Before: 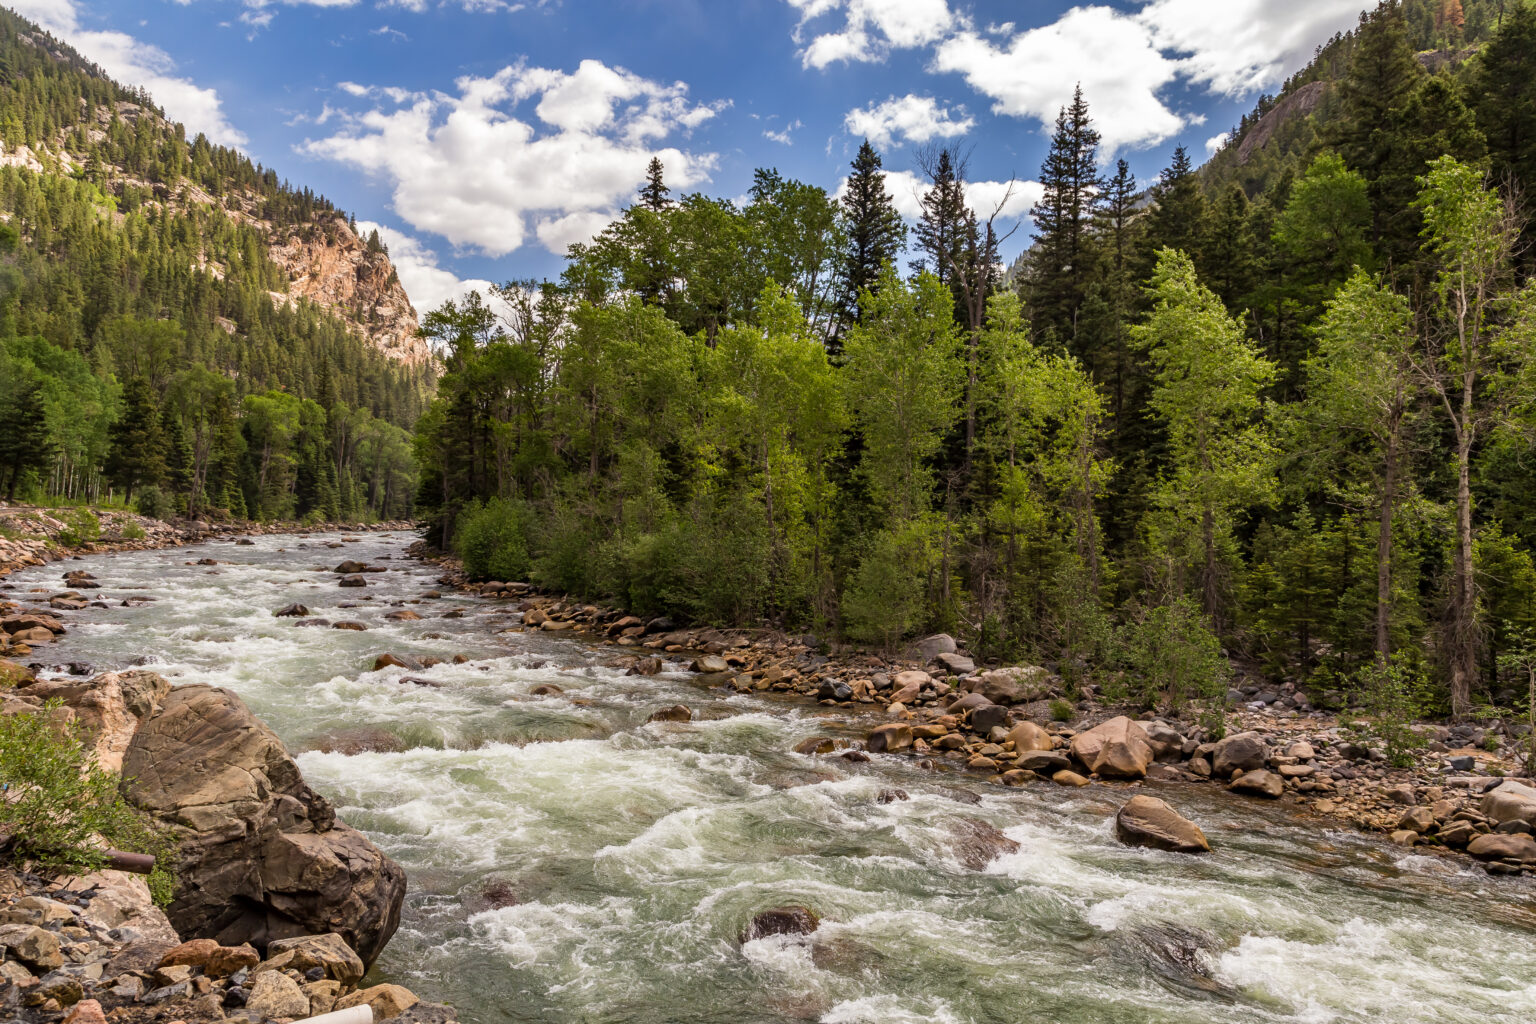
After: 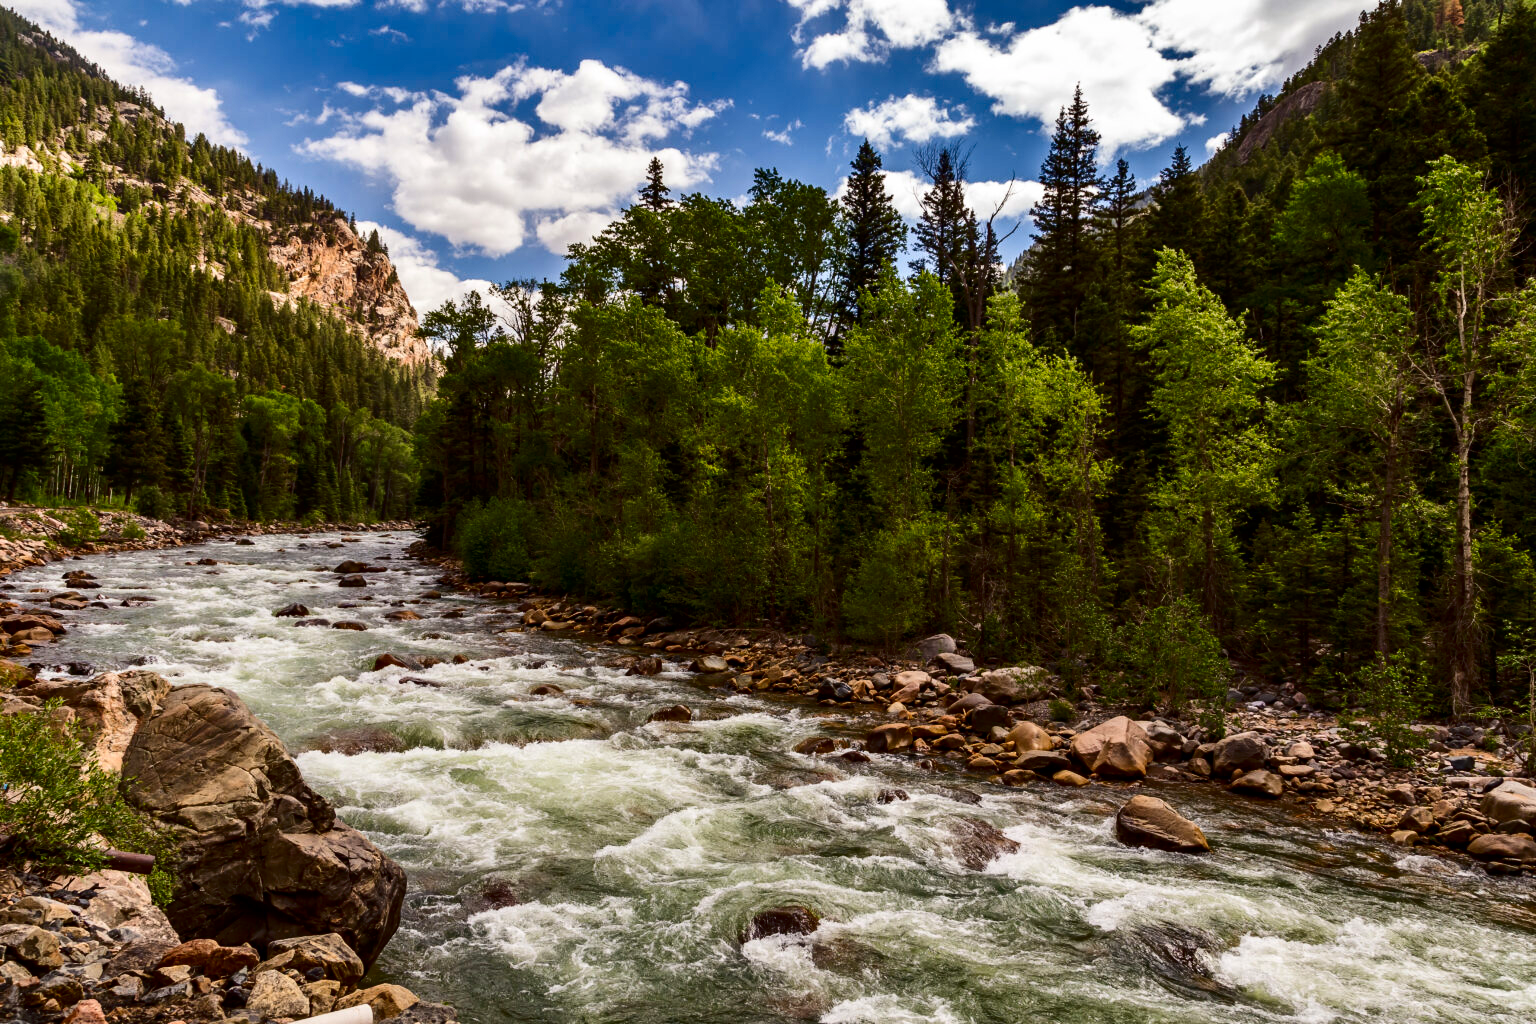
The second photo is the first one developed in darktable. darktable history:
contrast brightness saturation: contrast 0.221, brightness -0.186, saturation 0.243
tone equalizer: edges refinement/feathering 500, mask exposure compensation -1.57 EV, preserve details no
shadows and highlights: shadows 20.82, highlights -82.86, soften with gaussian
